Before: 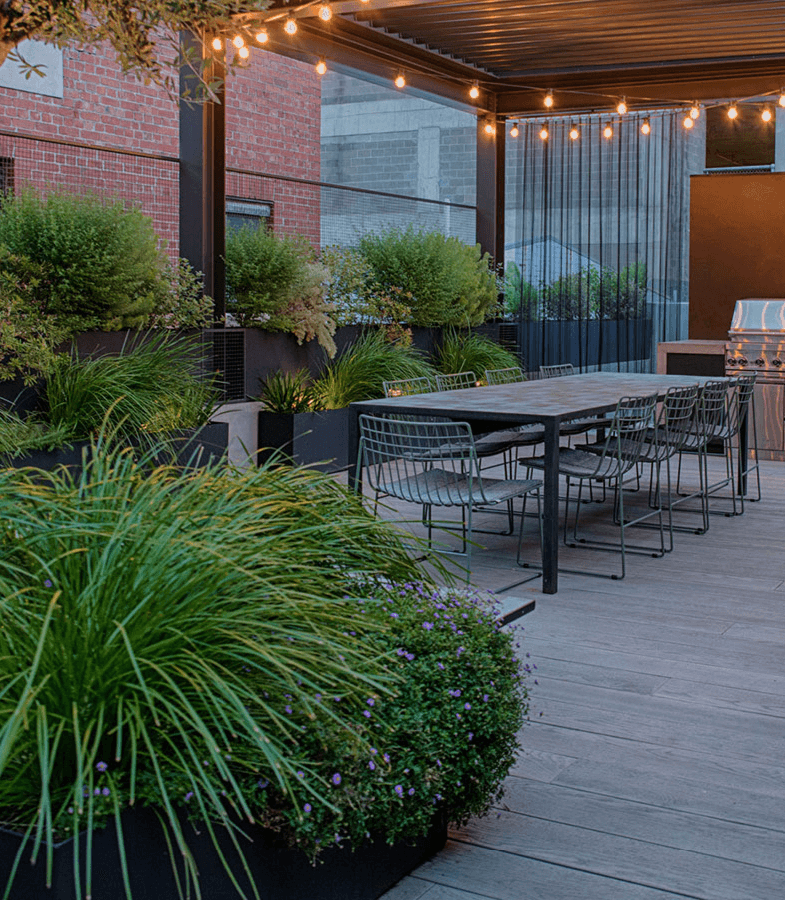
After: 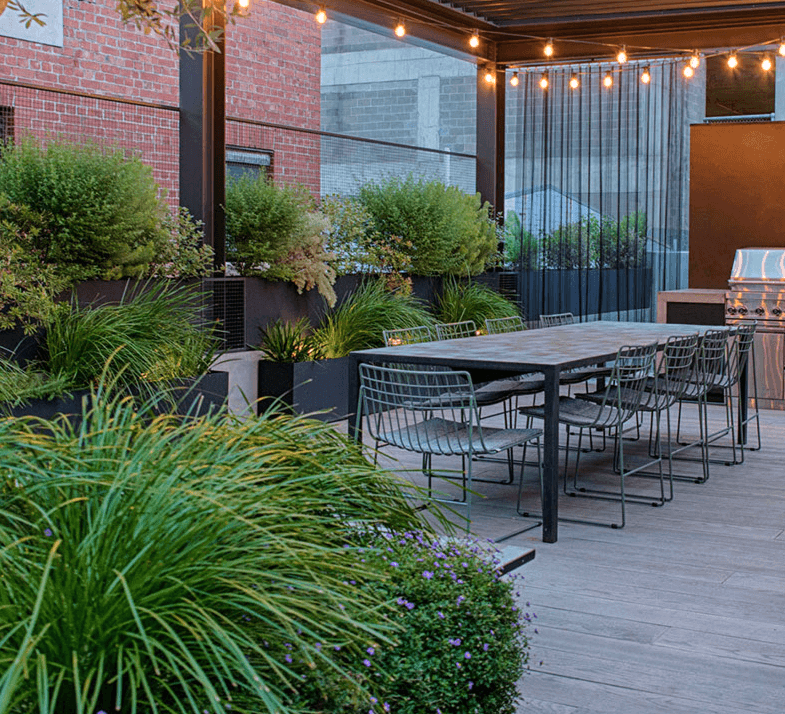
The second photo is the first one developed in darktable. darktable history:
exposure: exposure 0.197 EV
crop and rotate: top 5.667%, bottom 14.937%
